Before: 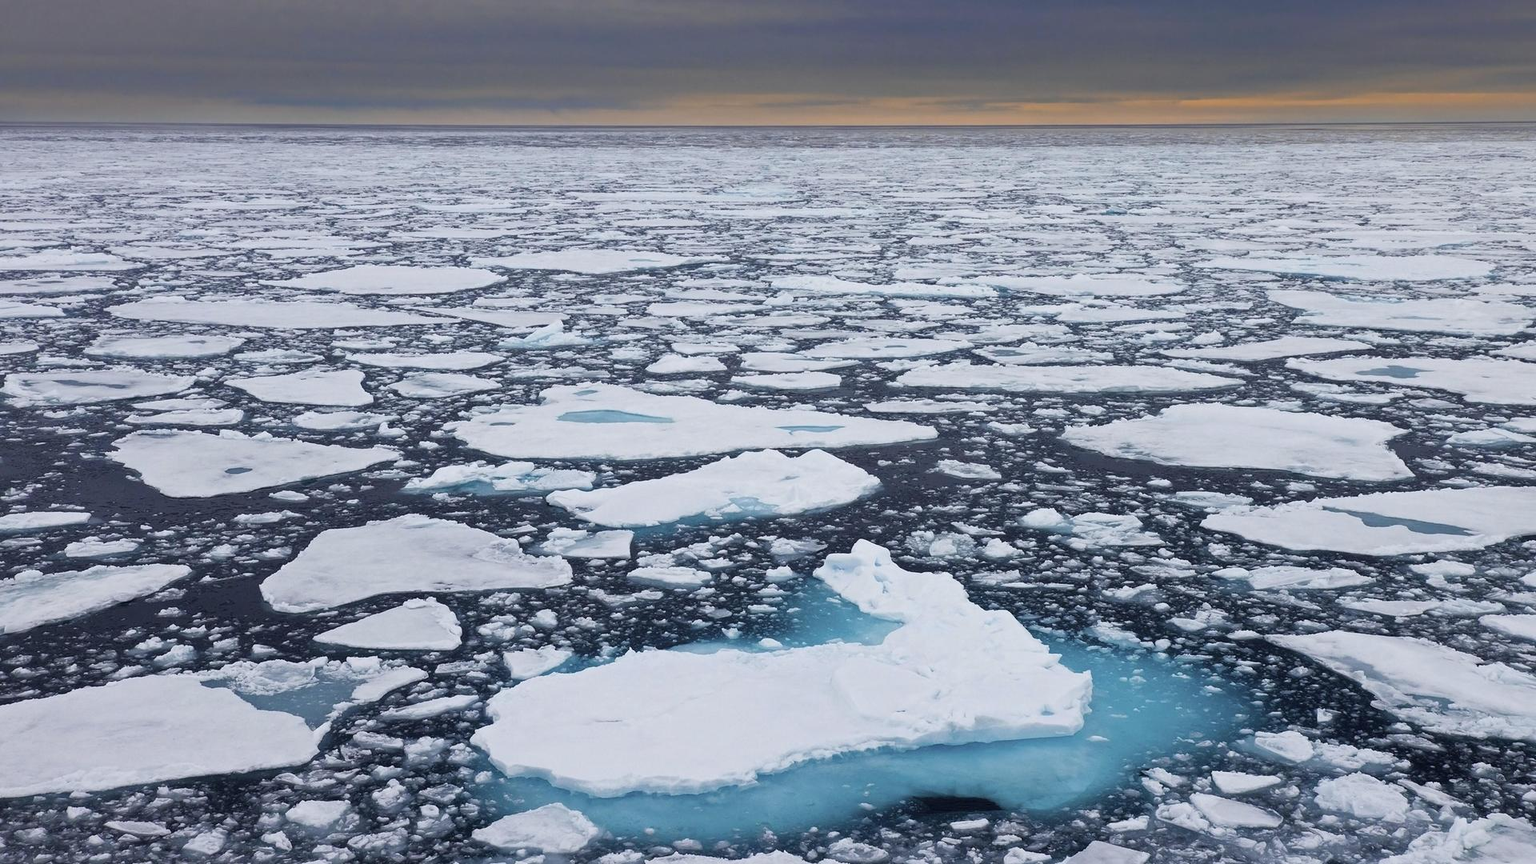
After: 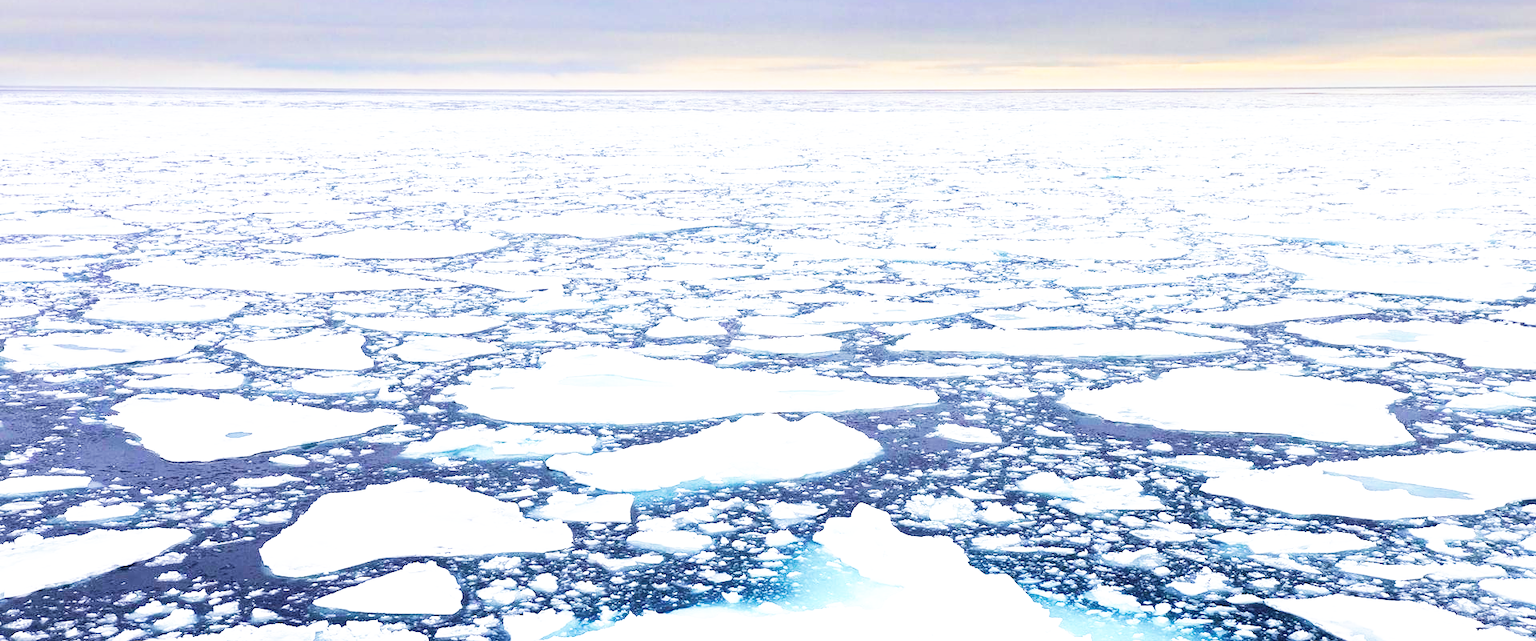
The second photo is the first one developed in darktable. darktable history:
exposure: black level correction 0, exposure 1.106 EV, compensate highlight preservation false
velvia: on, module defaults
crop: top 4.167%, bottom 21.535%
base curve: curves: ch0 [(0, 0) (0.007, 0.004) (0.027, 0.03) (0.046, 0.07) (0.207, 0.54) (0.442, 0.872) (0.673, 0.972) (1, 1)], preserve colors none
